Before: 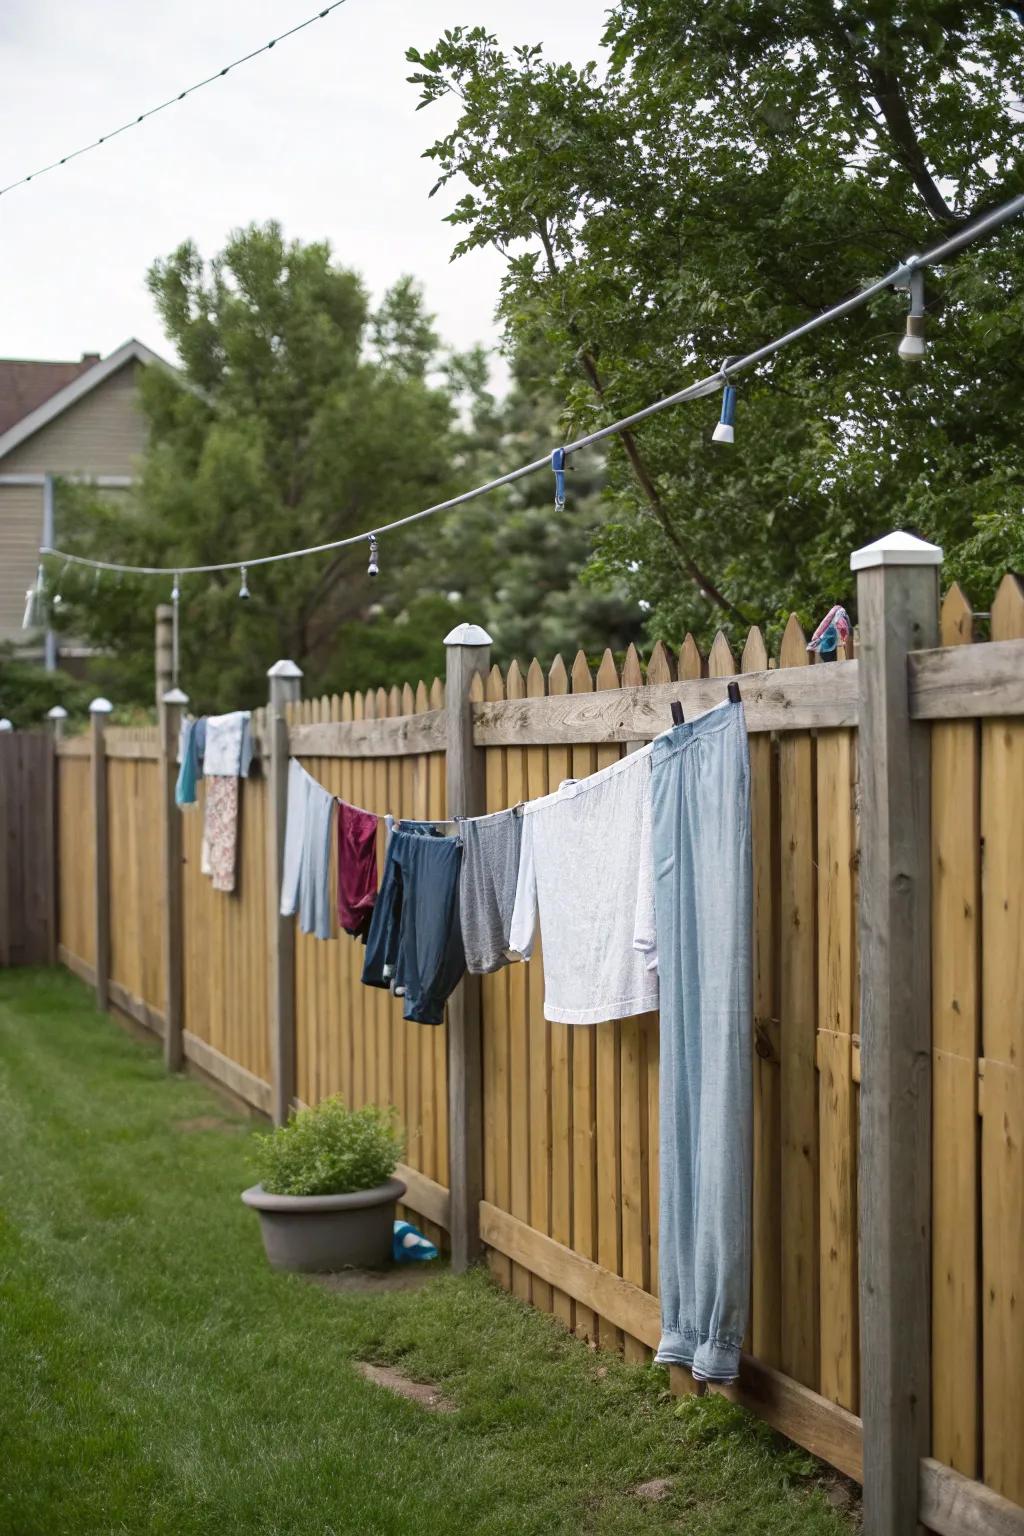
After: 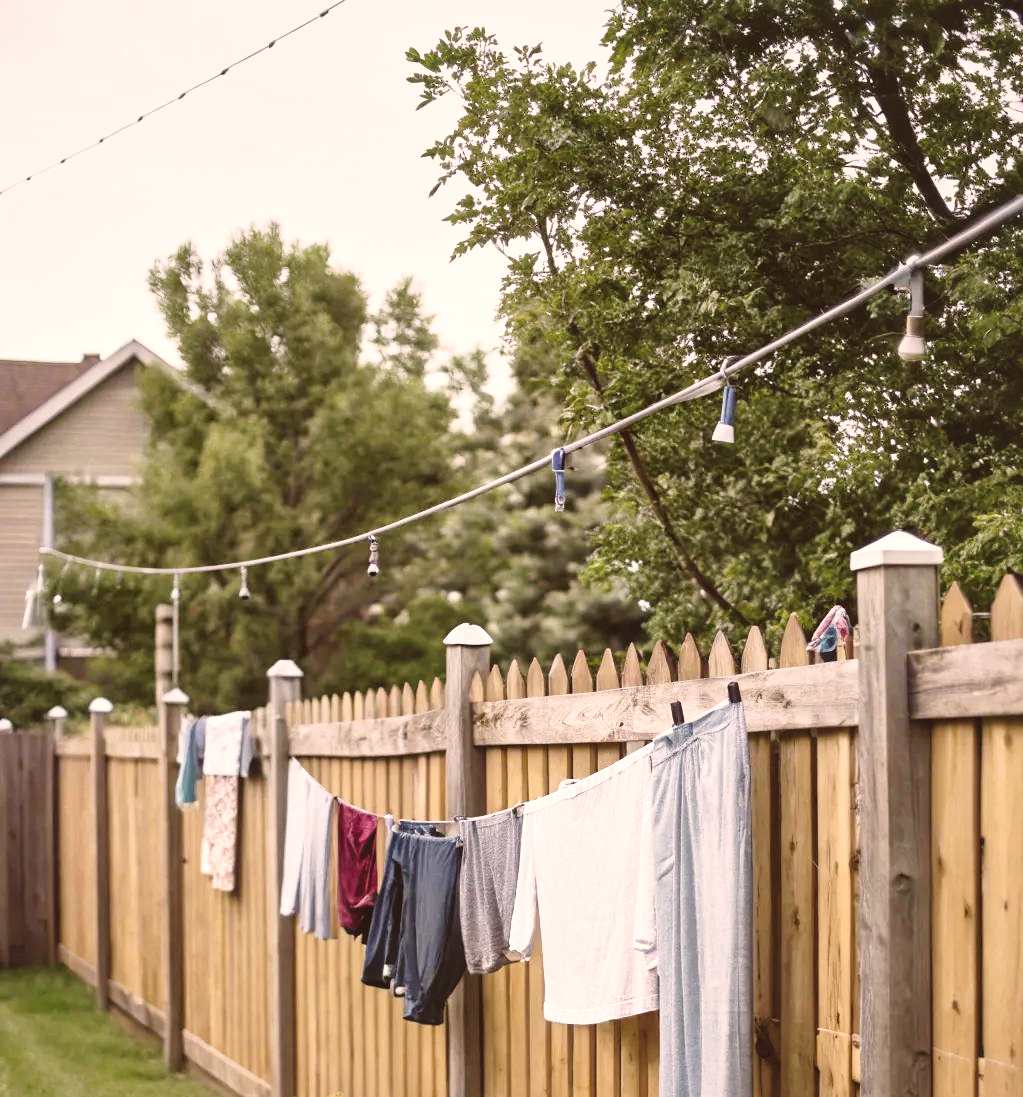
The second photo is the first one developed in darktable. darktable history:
crop: bottom 28.576%
base curve: curves: ch0 [(0, 0) (0.028, 0.03) (0.121, 0.232) (0.46, 0.748) (0.859, 0.968) (1, 1)], preserve colors none
tone equalizer: on, module defaults
local contrast: mode bilateral grid, contrast 20, coarseness 50, detail 144%, midtone range 0.2
color correction: highlights a* 10.21, highlights b* 9.79, shadows a* 8.61, shadows b* 7.88, saturation 0.8
exposure: black level correction -0.015, exposure -0.125 EV, compensate highlight preservation false
